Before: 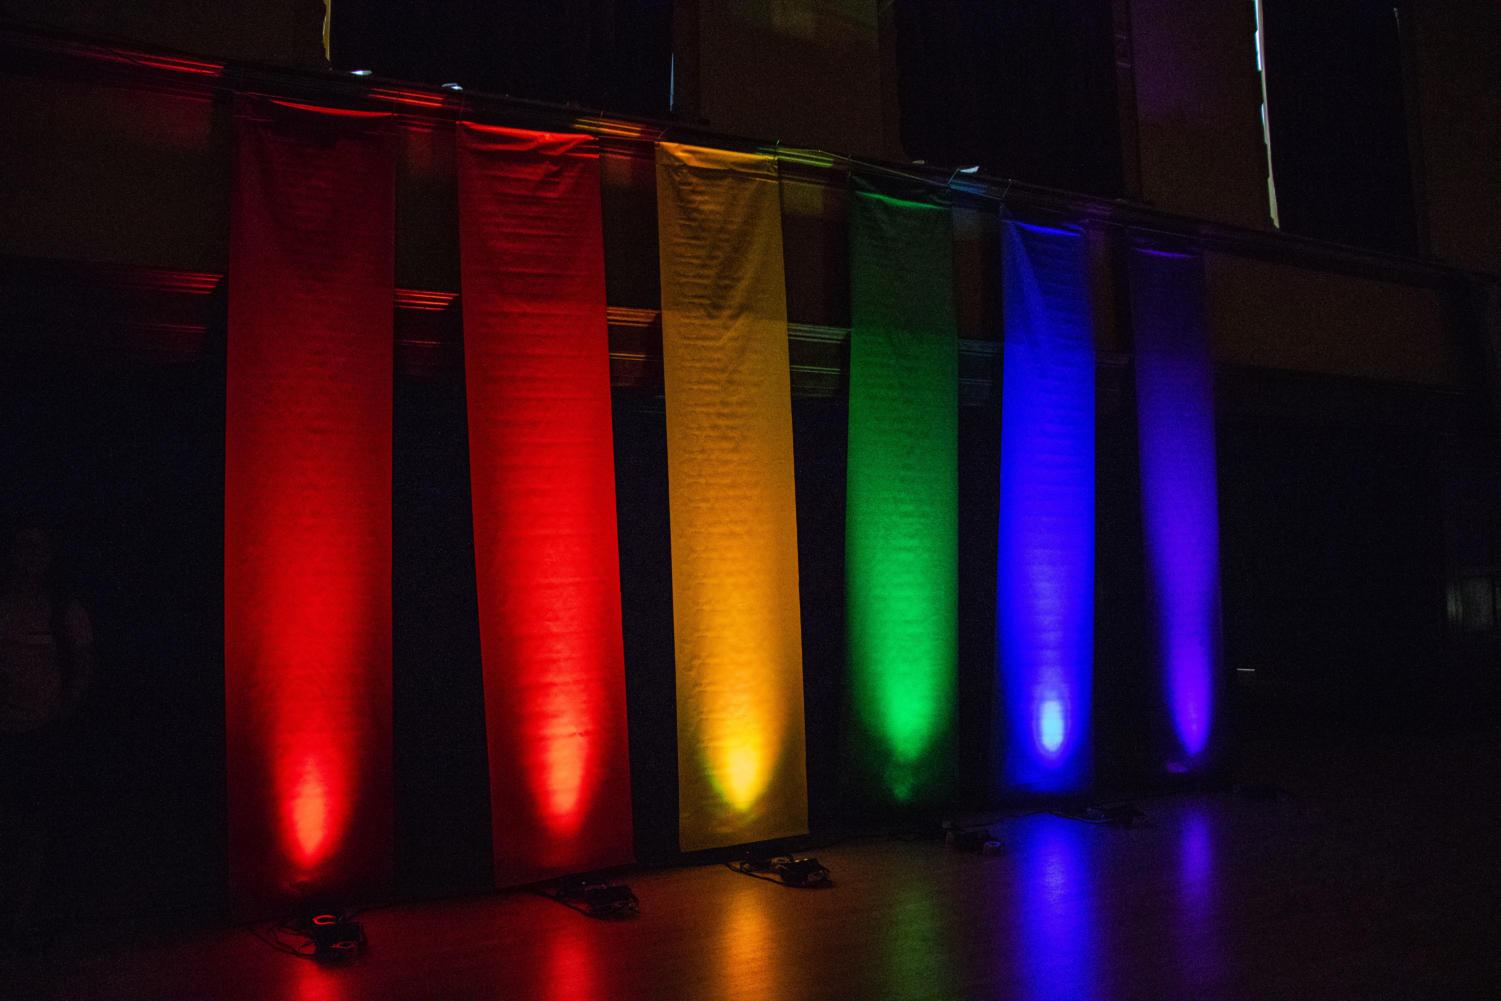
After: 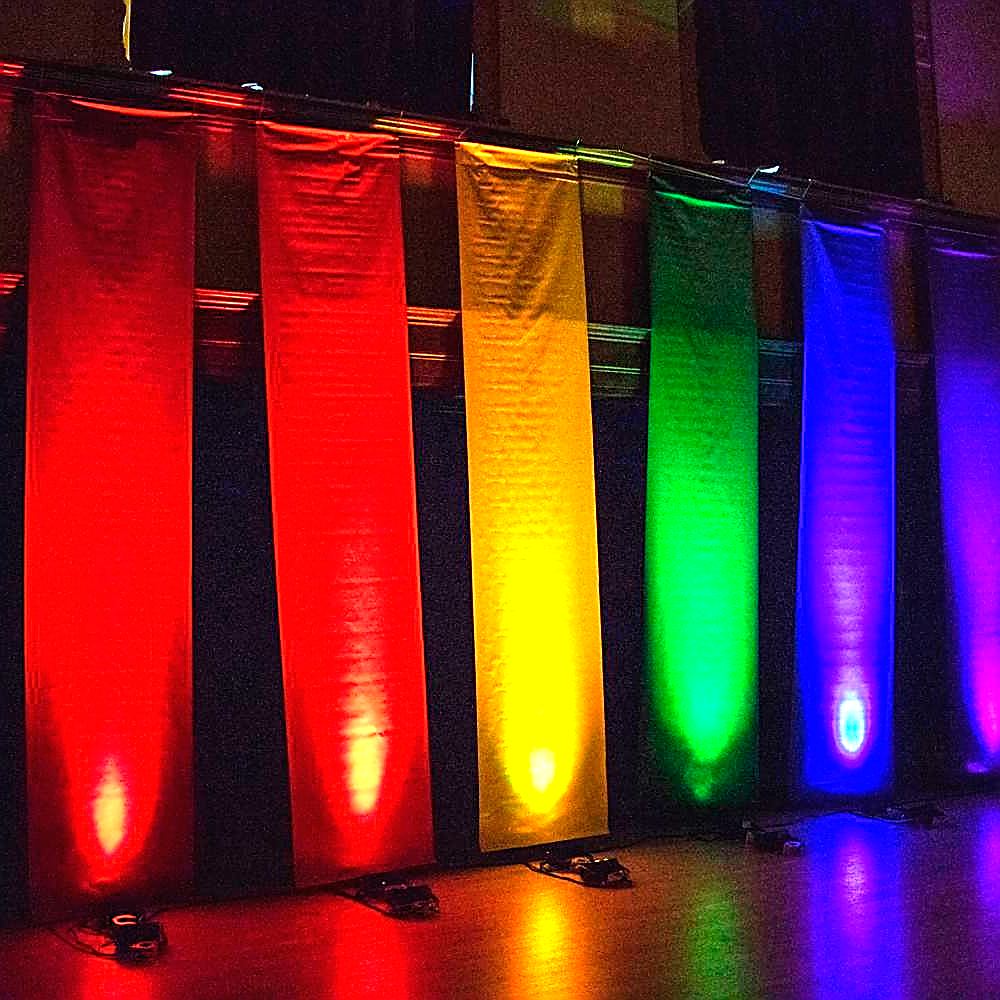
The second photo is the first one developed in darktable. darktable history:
exposure: black level correction 0, exposure 1.379 EV, compensate exposure bias true, compensate highlight preservation false
sharpen: radius 1.4, amount 1.25, threshold 0.7
crop and rotate: left 13.342%, right 19.991%
